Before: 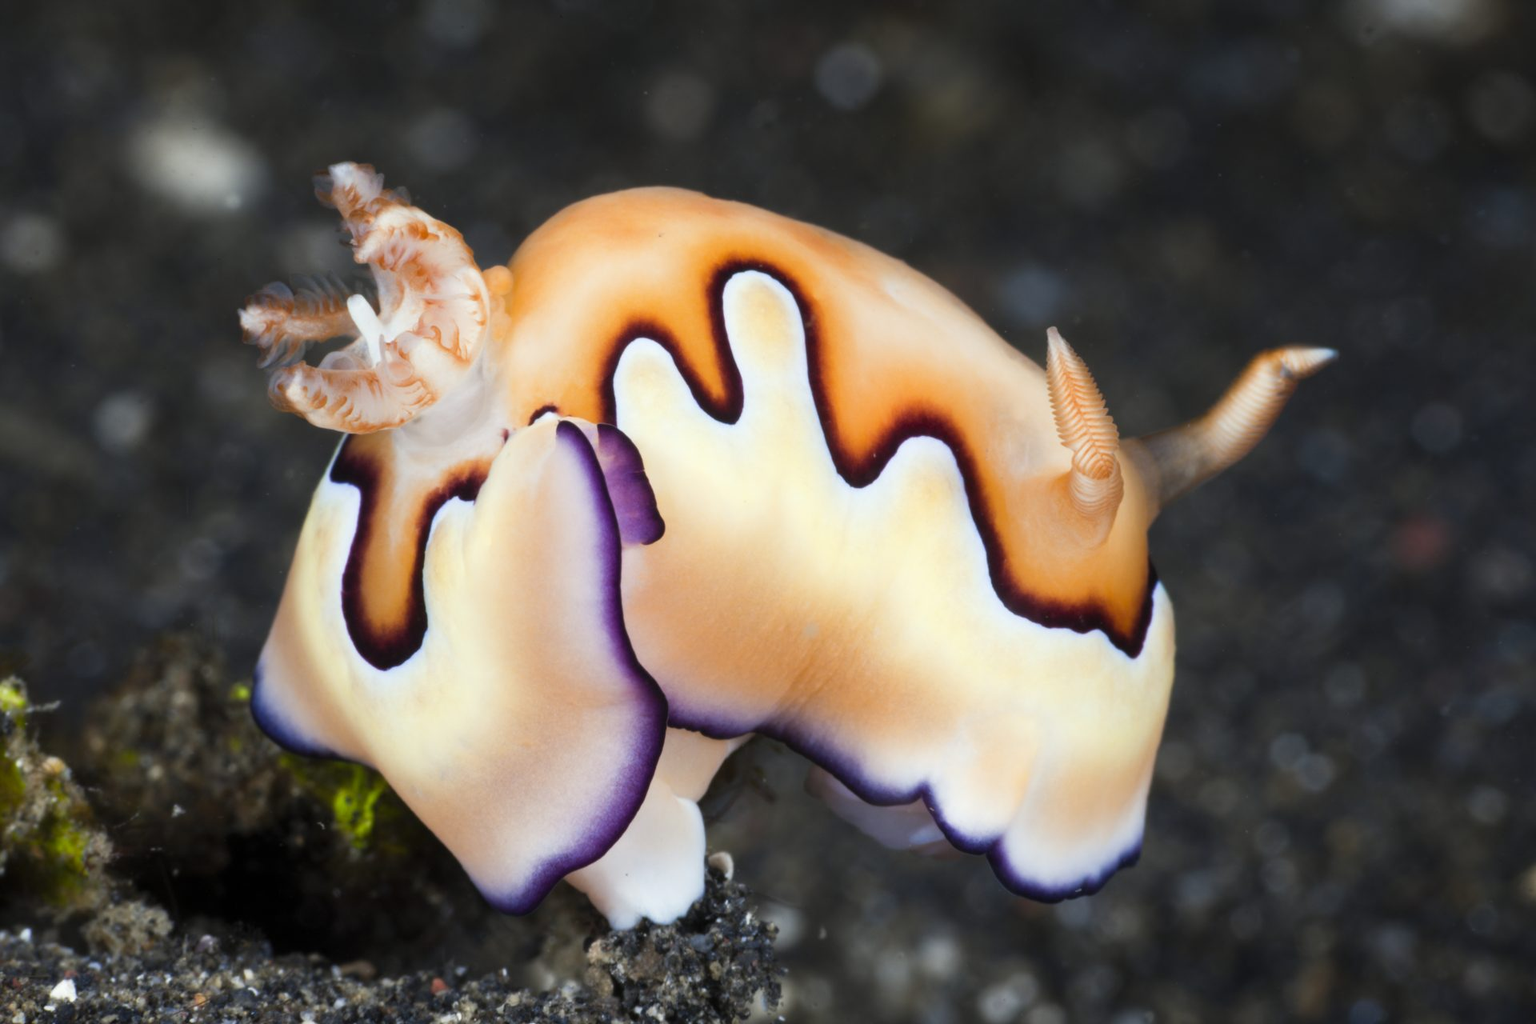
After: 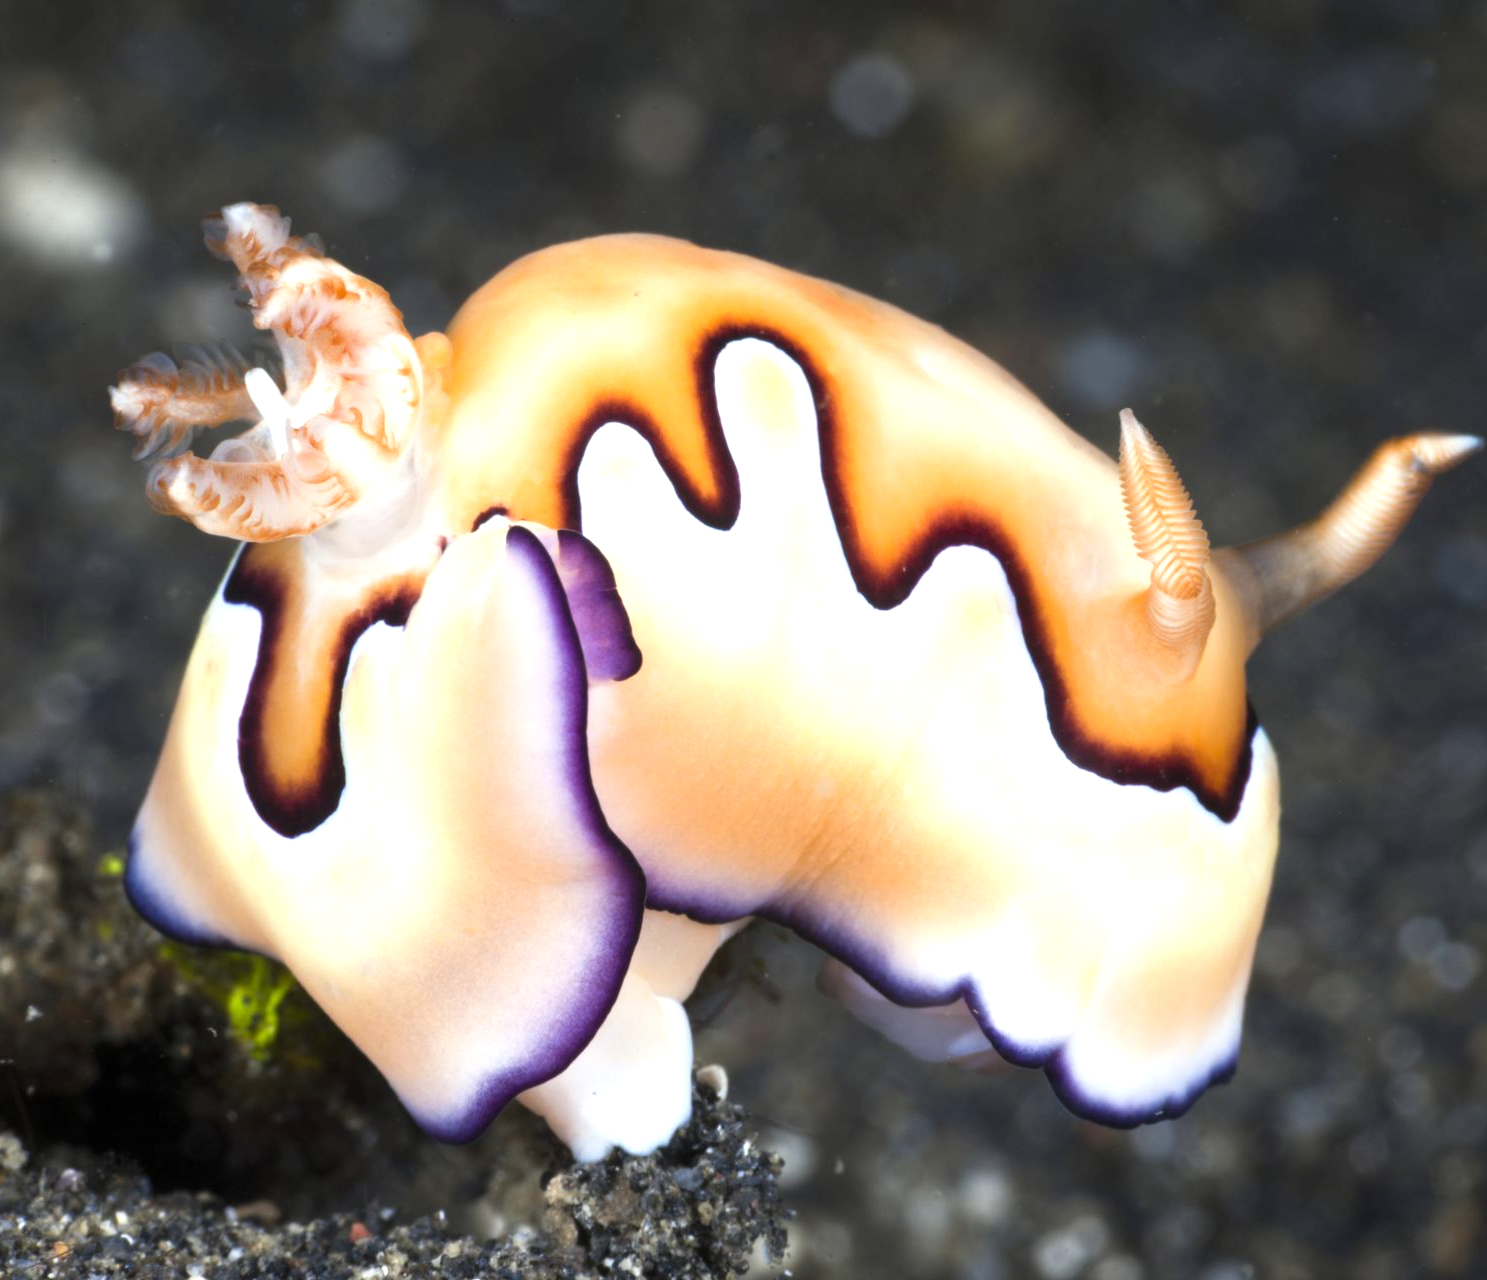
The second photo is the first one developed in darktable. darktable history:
exposure: exposure 0.648 EV, compensate highlight preservation false
crop: left 9.88%, right 12.664%
